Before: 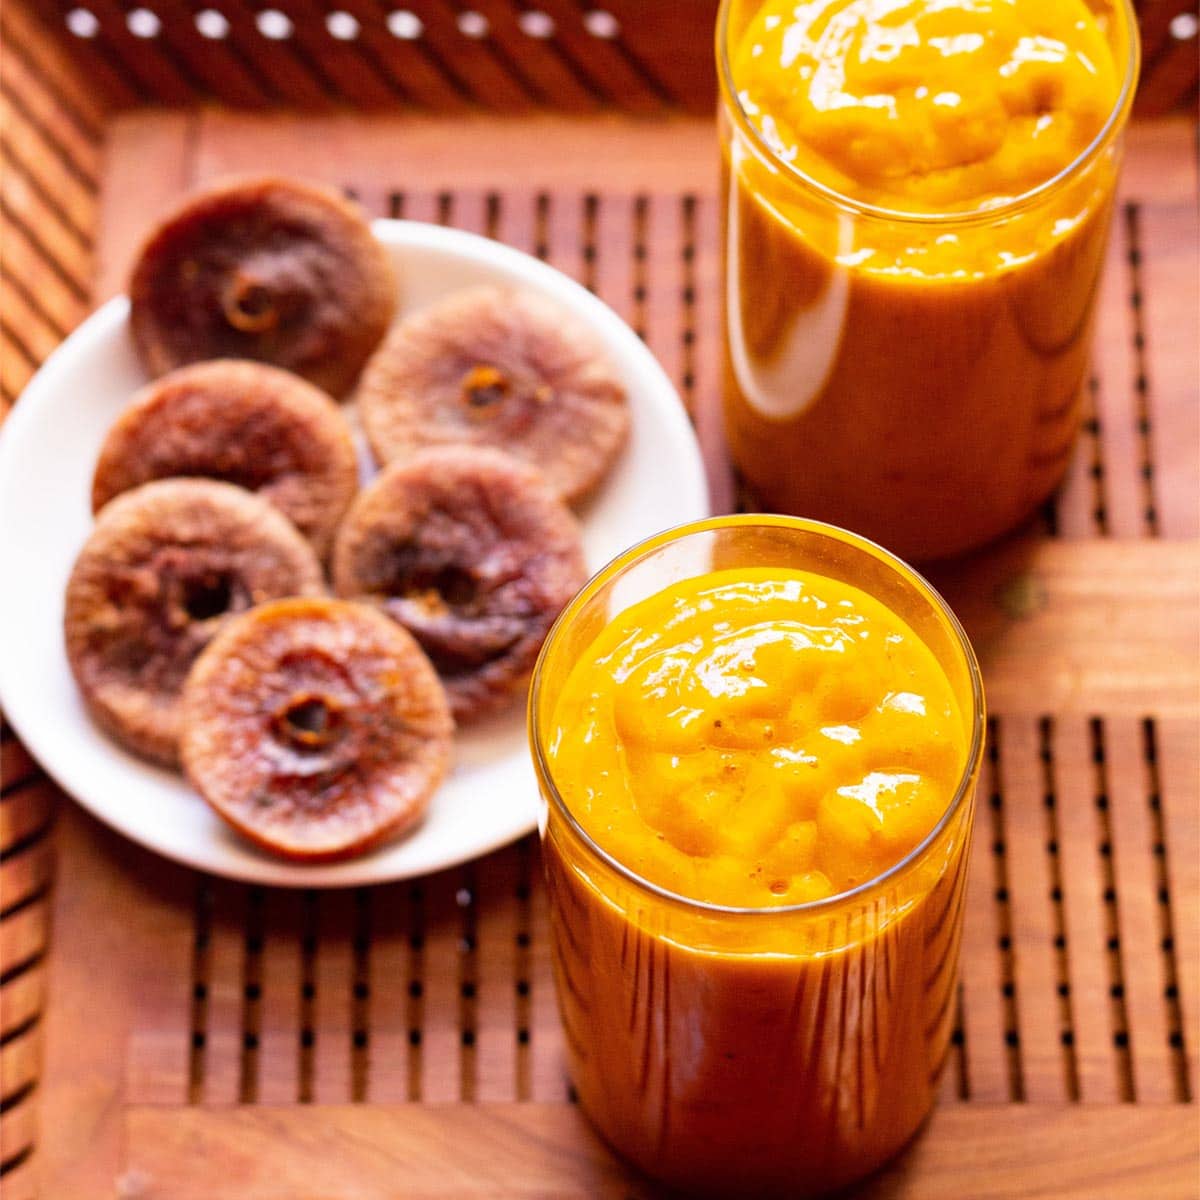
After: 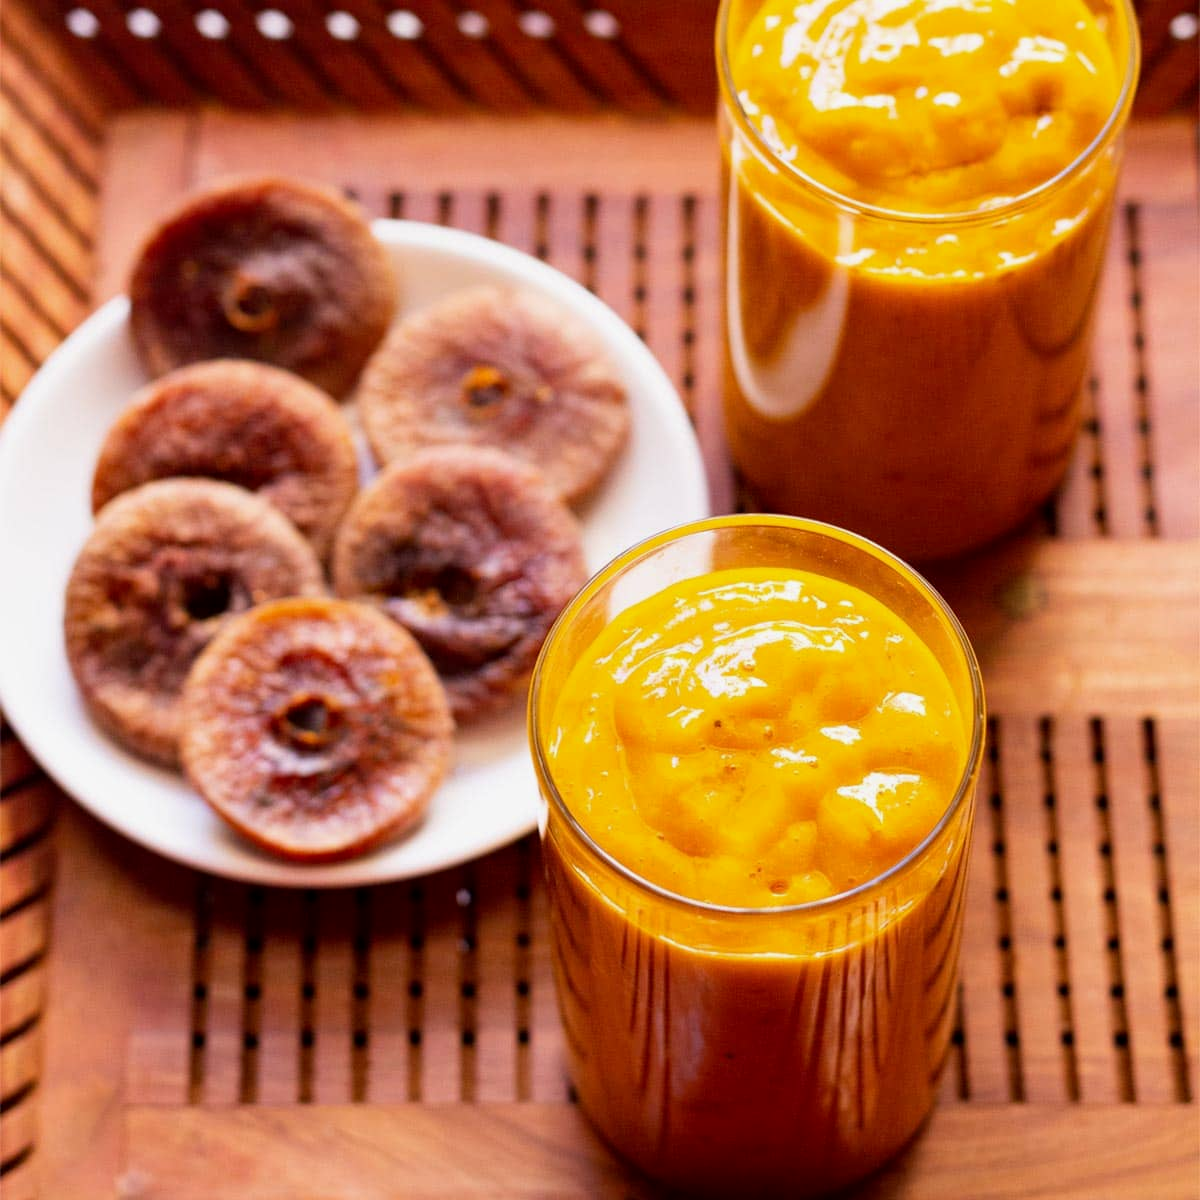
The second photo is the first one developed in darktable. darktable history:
exposure: black level correction 0.002, exposure -0.108 EV, compensate exposure bias true, compensate highlight preservation false
